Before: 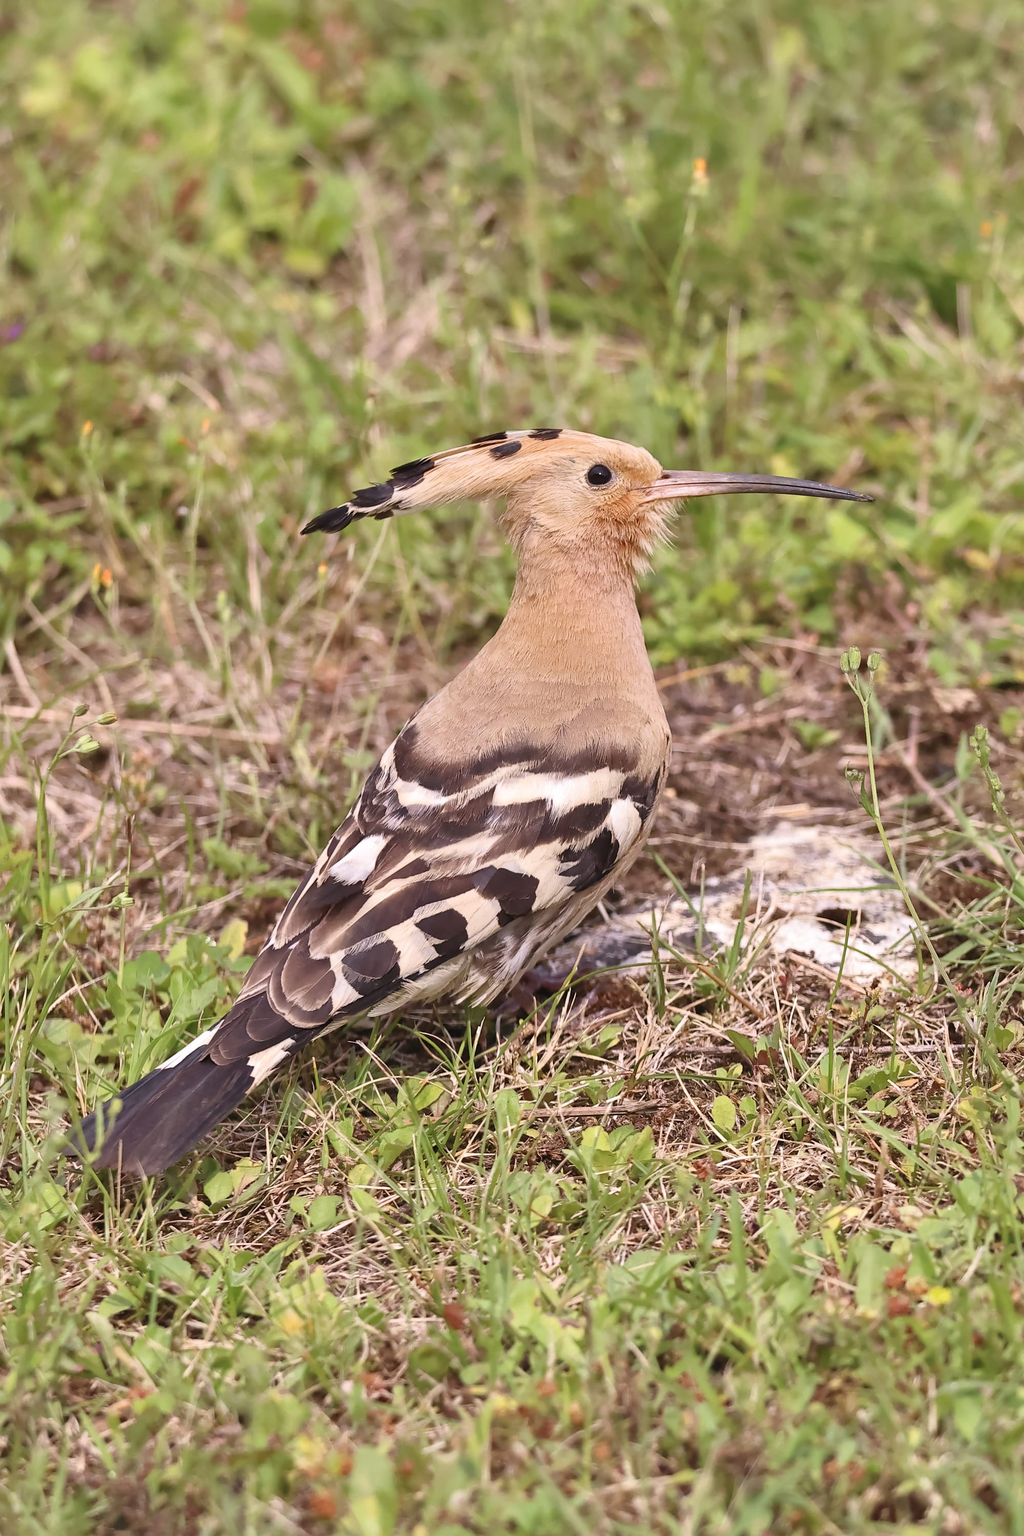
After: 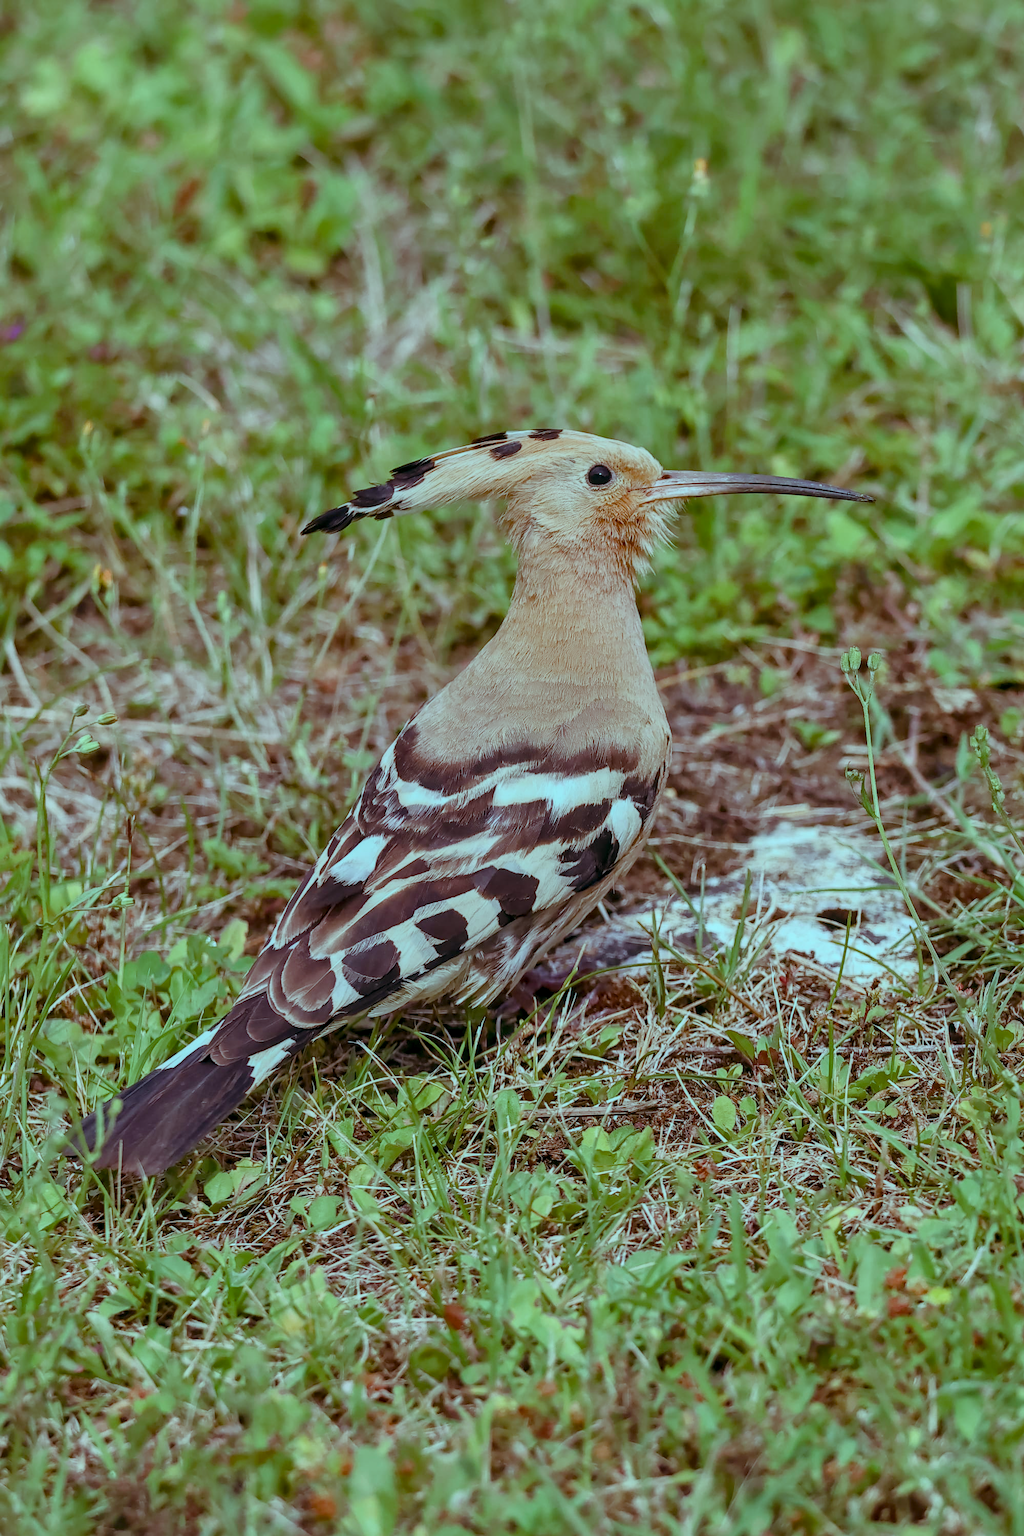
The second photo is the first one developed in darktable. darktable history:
color zones: curves: ch0 [(0, 0.613) (0.01, 0.613) (0.245, 0.448) (0.498, 0.529) (0.642, 0.665) (0.879, 0.777) (0.99, 0.613)]; ch1 [(0, 0) (0.143, 0) (0.286, 0) (0.429, 0) (0.571, 0) (0.714, 0) (0.857, 0)], mix -93.41%
local contrast: on, module defaults
contrast brightness saturation: saturation -0.05
color balance rgb: shadows lift › luminance -7.7%, shadows lift › chroma 2.13%, shadows lift › hue 165.27°, power › luminance -7.77%, power › chroma 1.34%, power › hue 330.55°, highlights gain › luminance -33.33%, highlights gain › chroma 5.68%, highlights gain › hue 217.2°, global offset › luminance -0.33%, global offset › chroma 0.11%, global offset › hue 165.27°, perceptual saturation grading › global saturation 27.72%, perceptual saturation grading › highlights -25%, perceptual saturation grading › mid-tones 25%, perceptual saturation grading › shadows 50%
